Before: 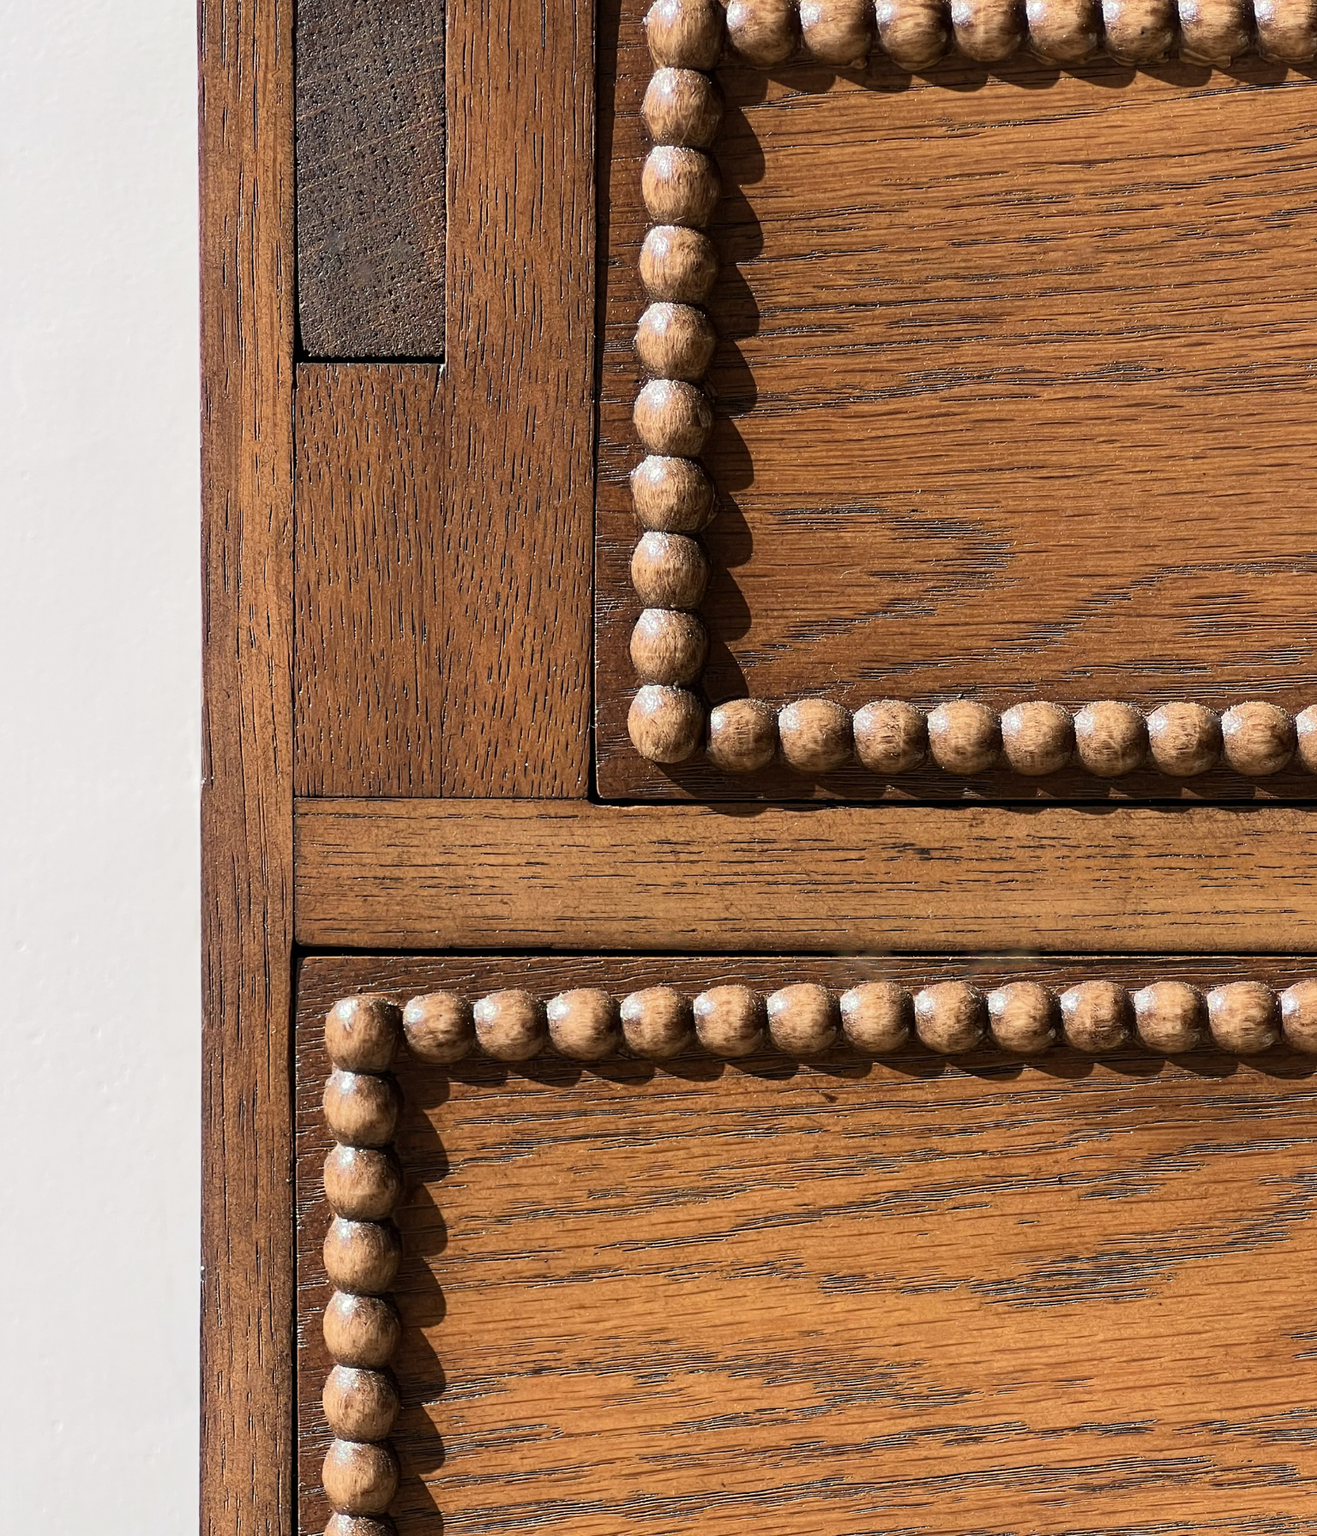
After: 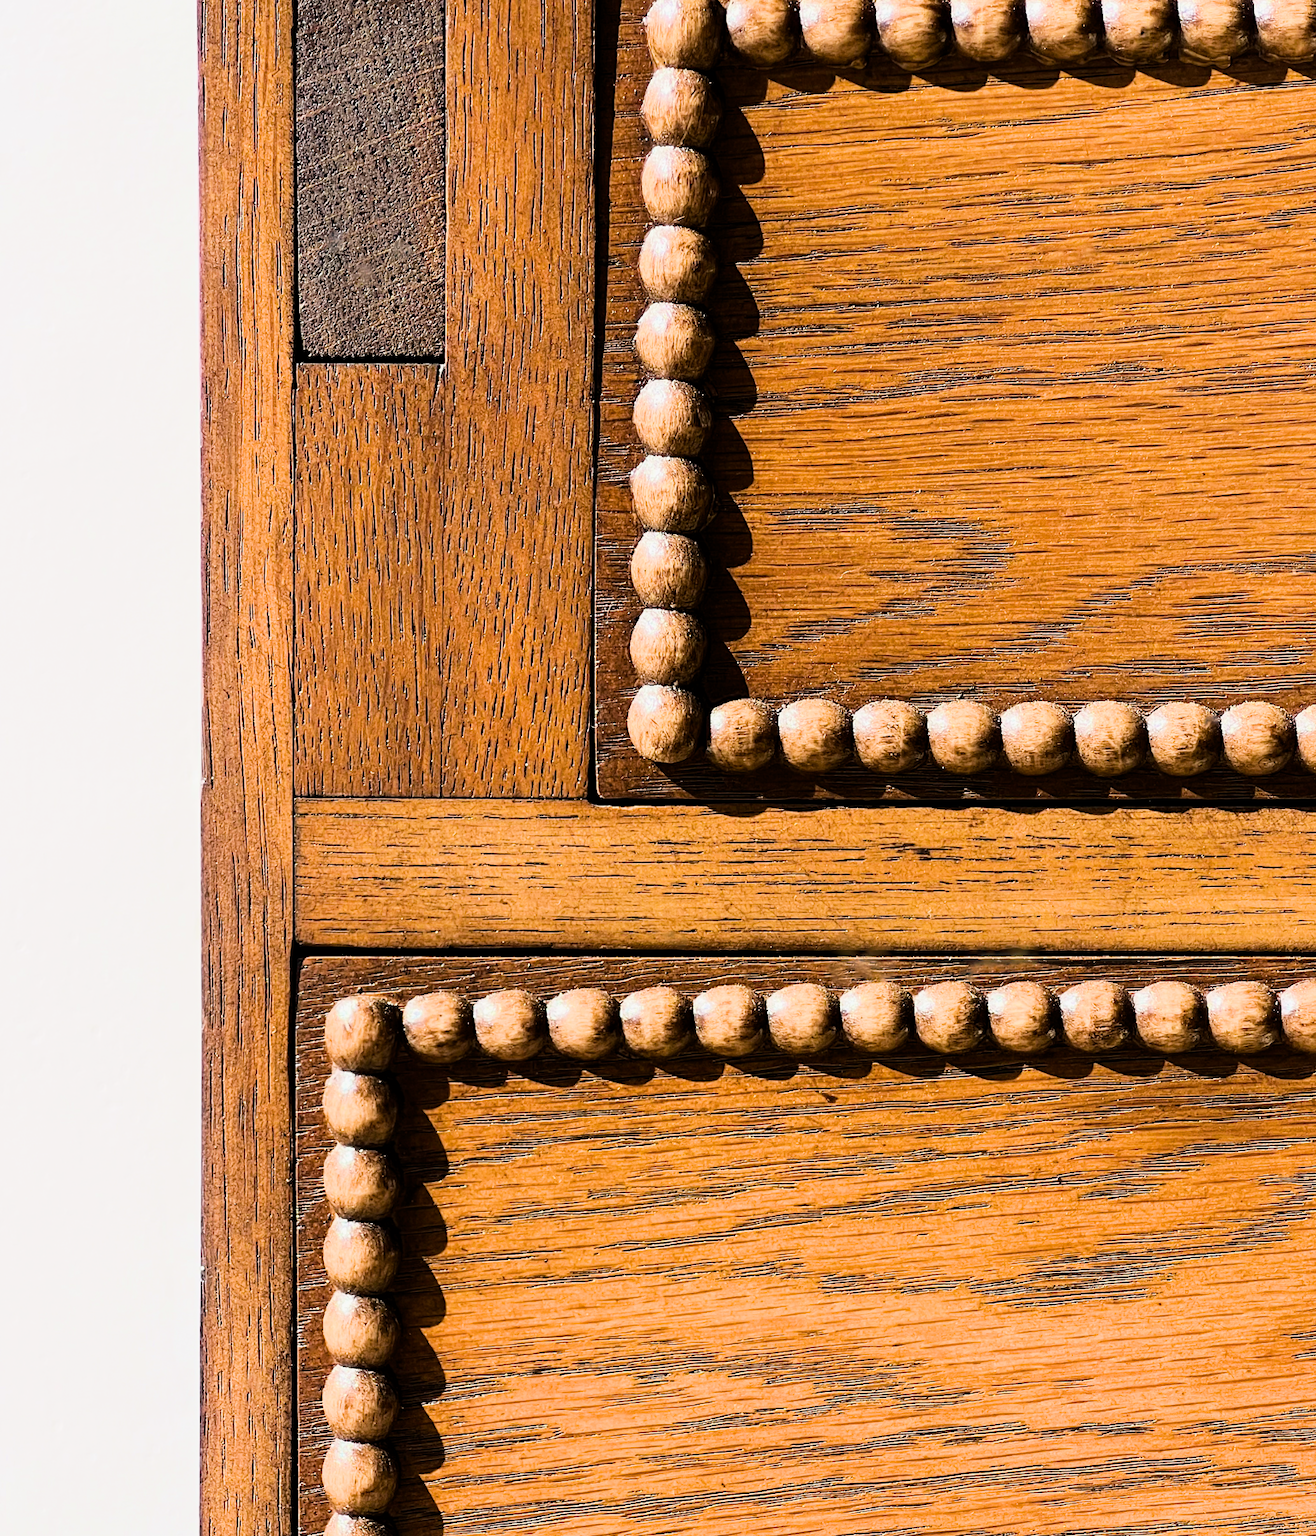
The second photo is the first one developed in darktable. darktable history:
exposure: black level correction 0.001, exposure 0.675 EV, compensate highlight preservation false
color balance rgb: perceptual saturation grading › global saturation 25%, global vibrance 20%
filmic rgb: black relative exposure -7.5 EV, white relative exposure 5 EV, hardness 3.31, contrast 1.3, contrast in shadows safe
tone equalizer: -8 EV -0.417 EV, -7 EV -0.389 EV, -6 EV -0.333 EV, -5 EV -0.222 EV, -3 EV 0.222 EV, -2 EV 0.333 EV, -1 EV 0.389 EV, +0 EV 0.417 EV, edges refinement/feathering 500, mask exposure compensation -1.57 EV, preserve details no
